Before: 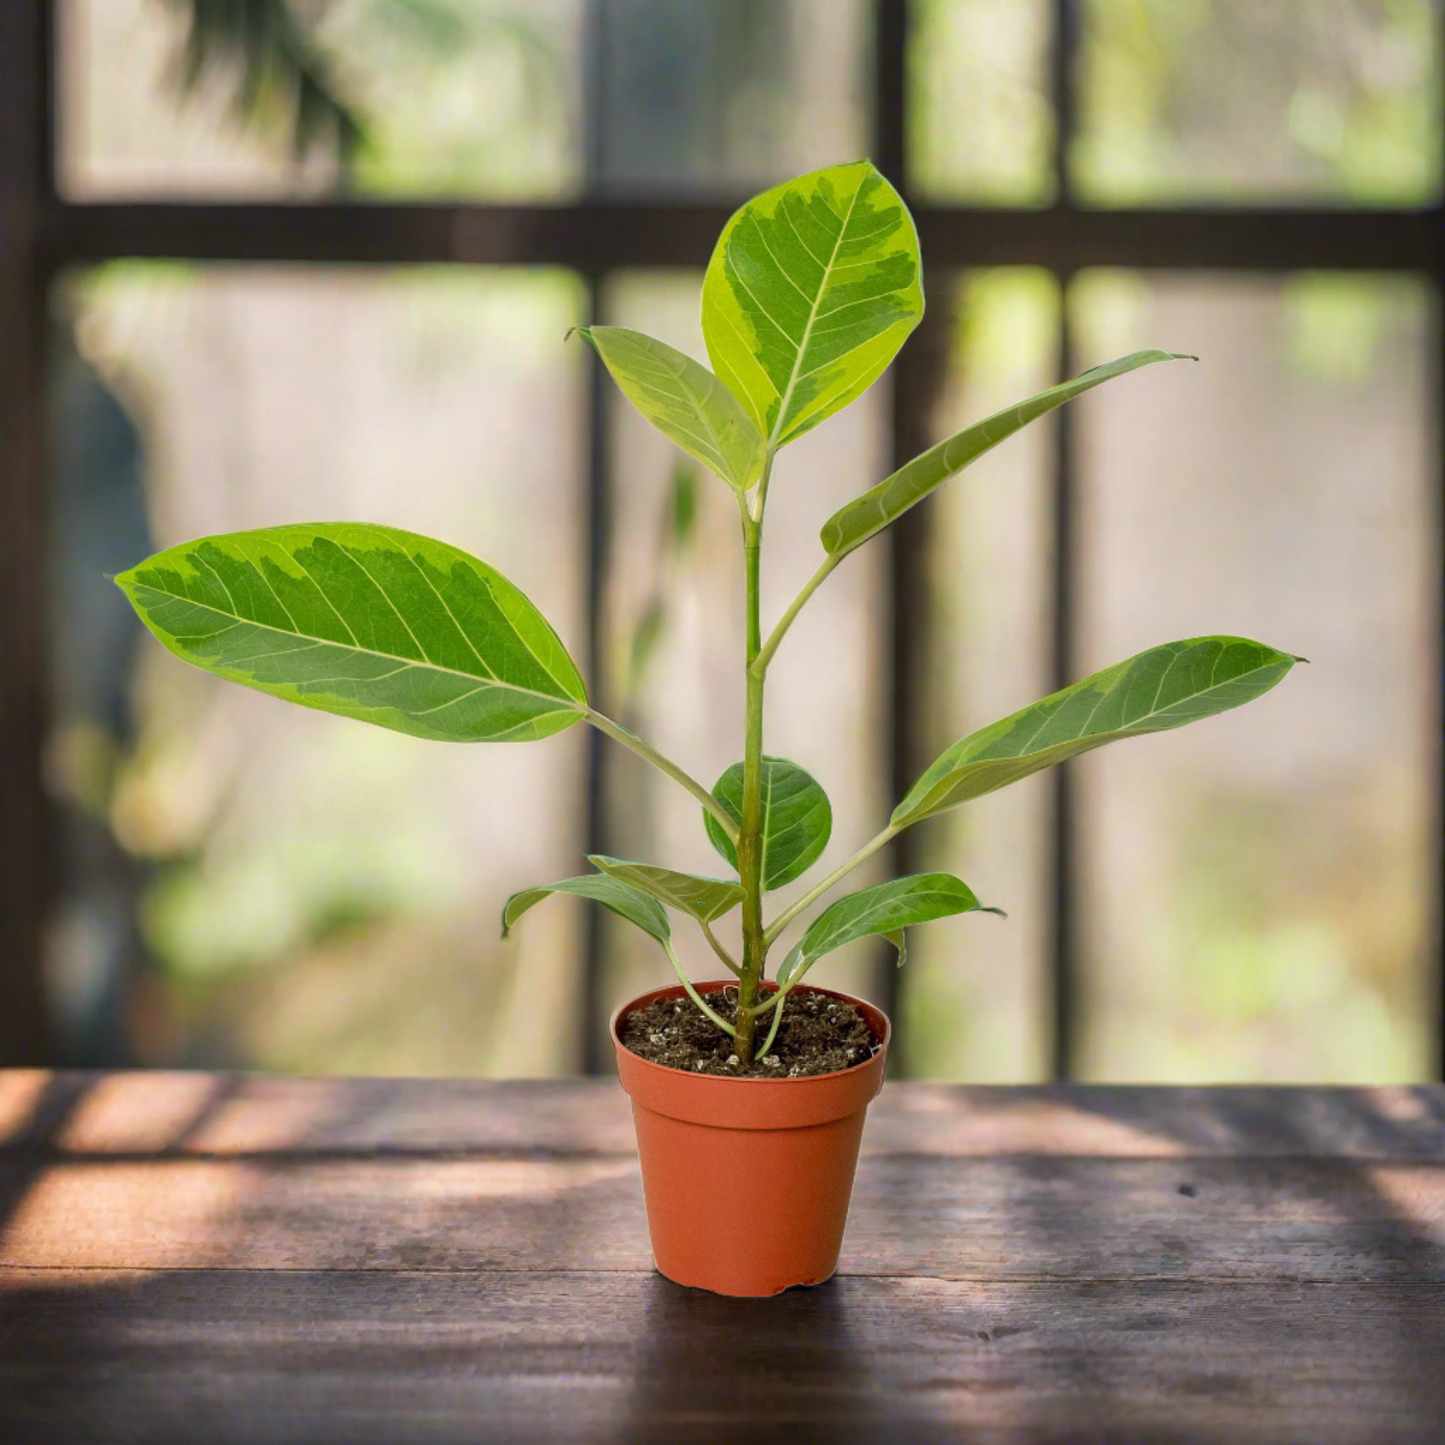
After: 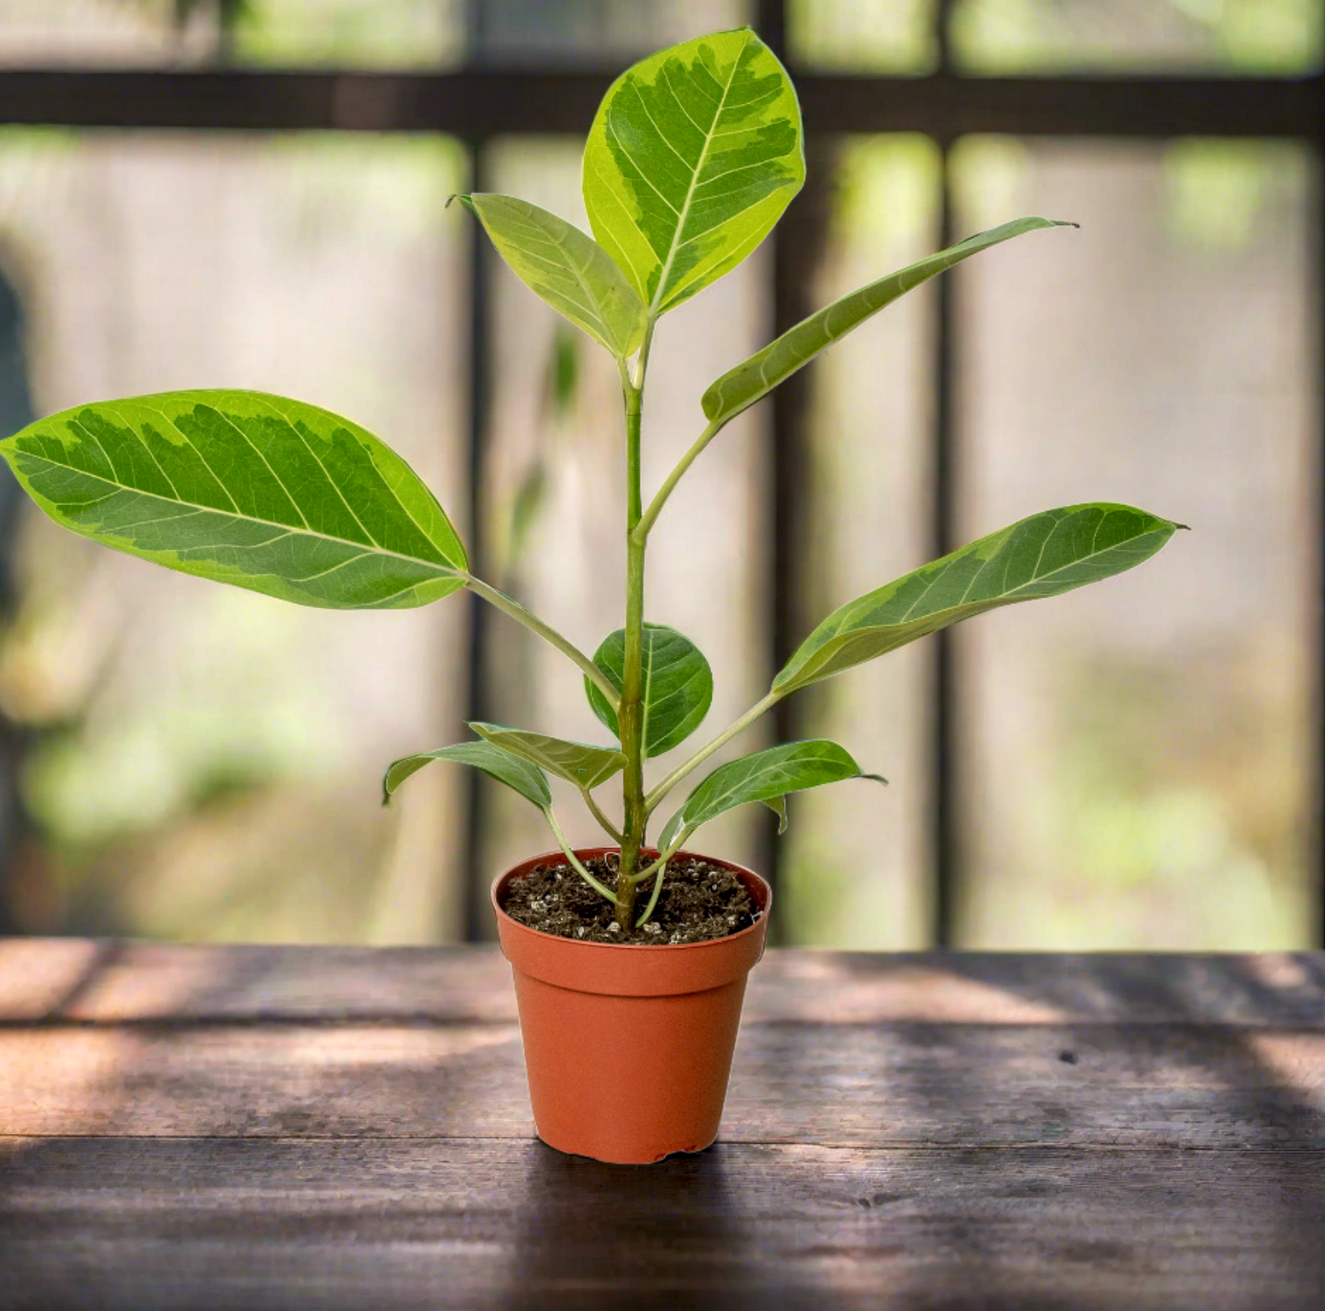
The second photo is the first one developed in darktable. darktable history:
crop and rotate: left 8.262%, top 9.226%
local contrast: detail 130%
